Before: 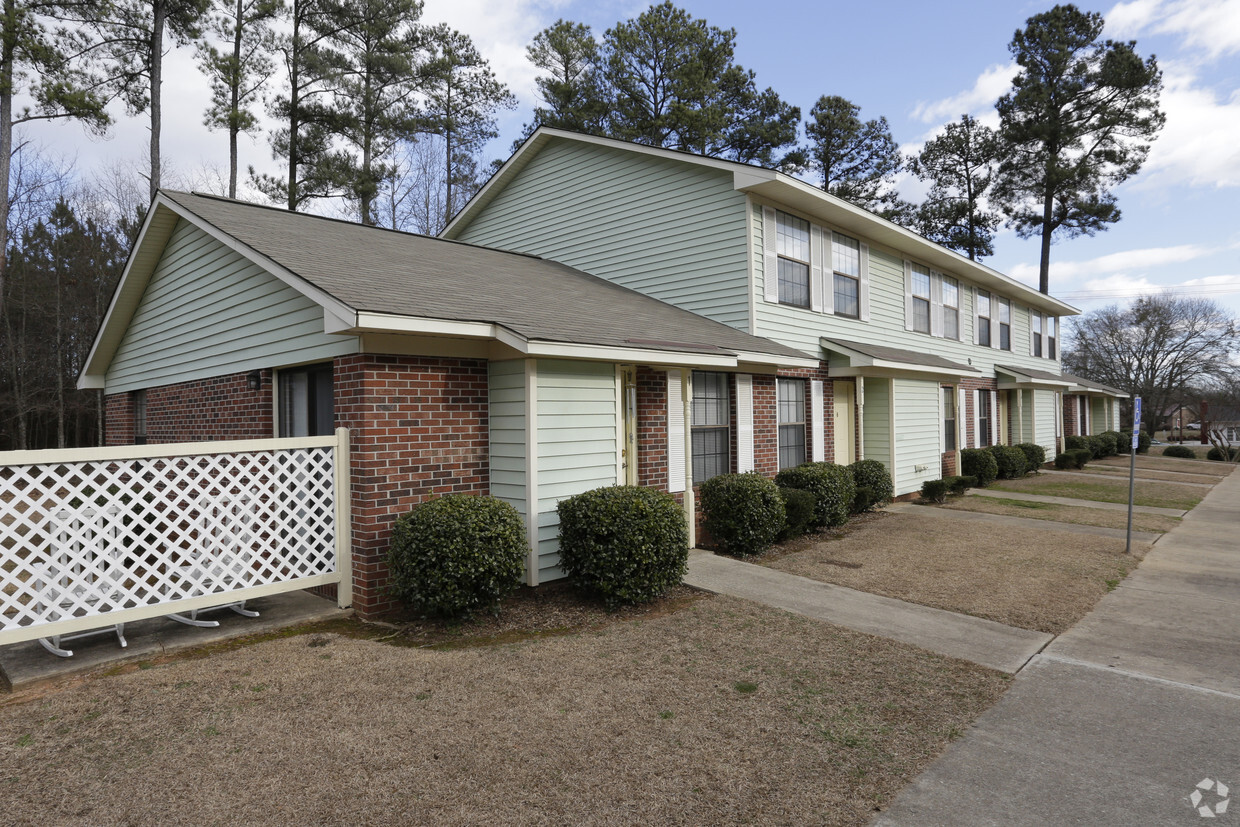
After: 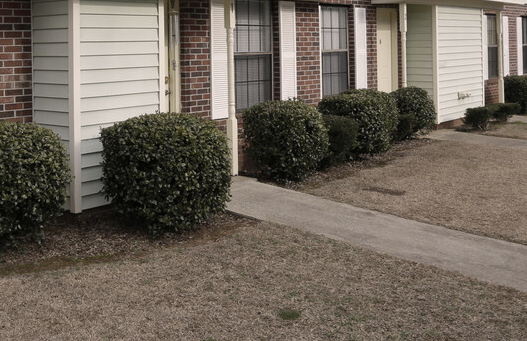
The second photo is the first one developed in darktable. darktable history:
color correction: highlights a* 5.6, highlights b* 5.21, saturation 0.683
crop: left 36.917%, top 45.162%, right 20.547%, bottom 13.529%
